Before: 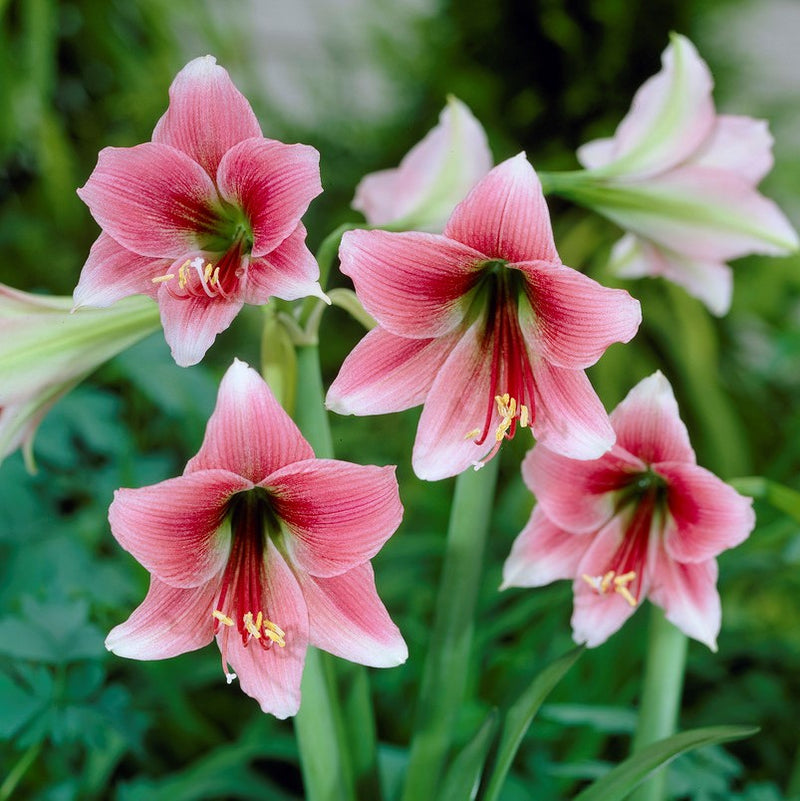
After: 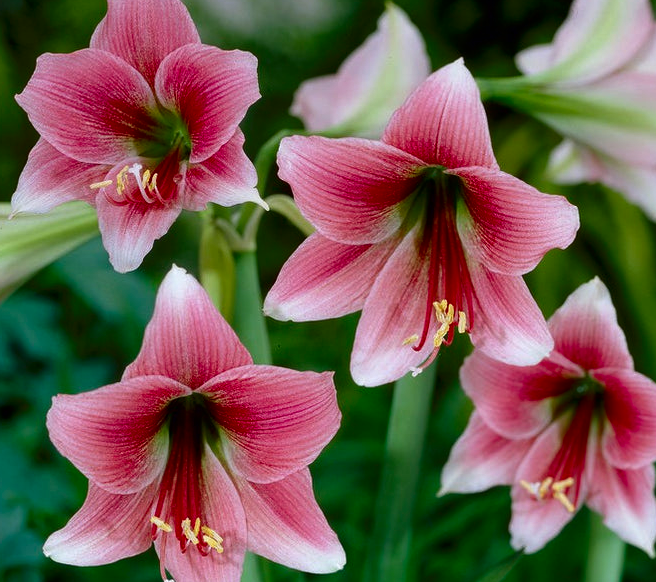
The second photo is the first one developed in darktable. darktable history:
crop: left 7.856%, top 11.836%, right 10.12%, bottom 15.387%
contrast brightness saturation: brightness -0.2, saturation 0.08
